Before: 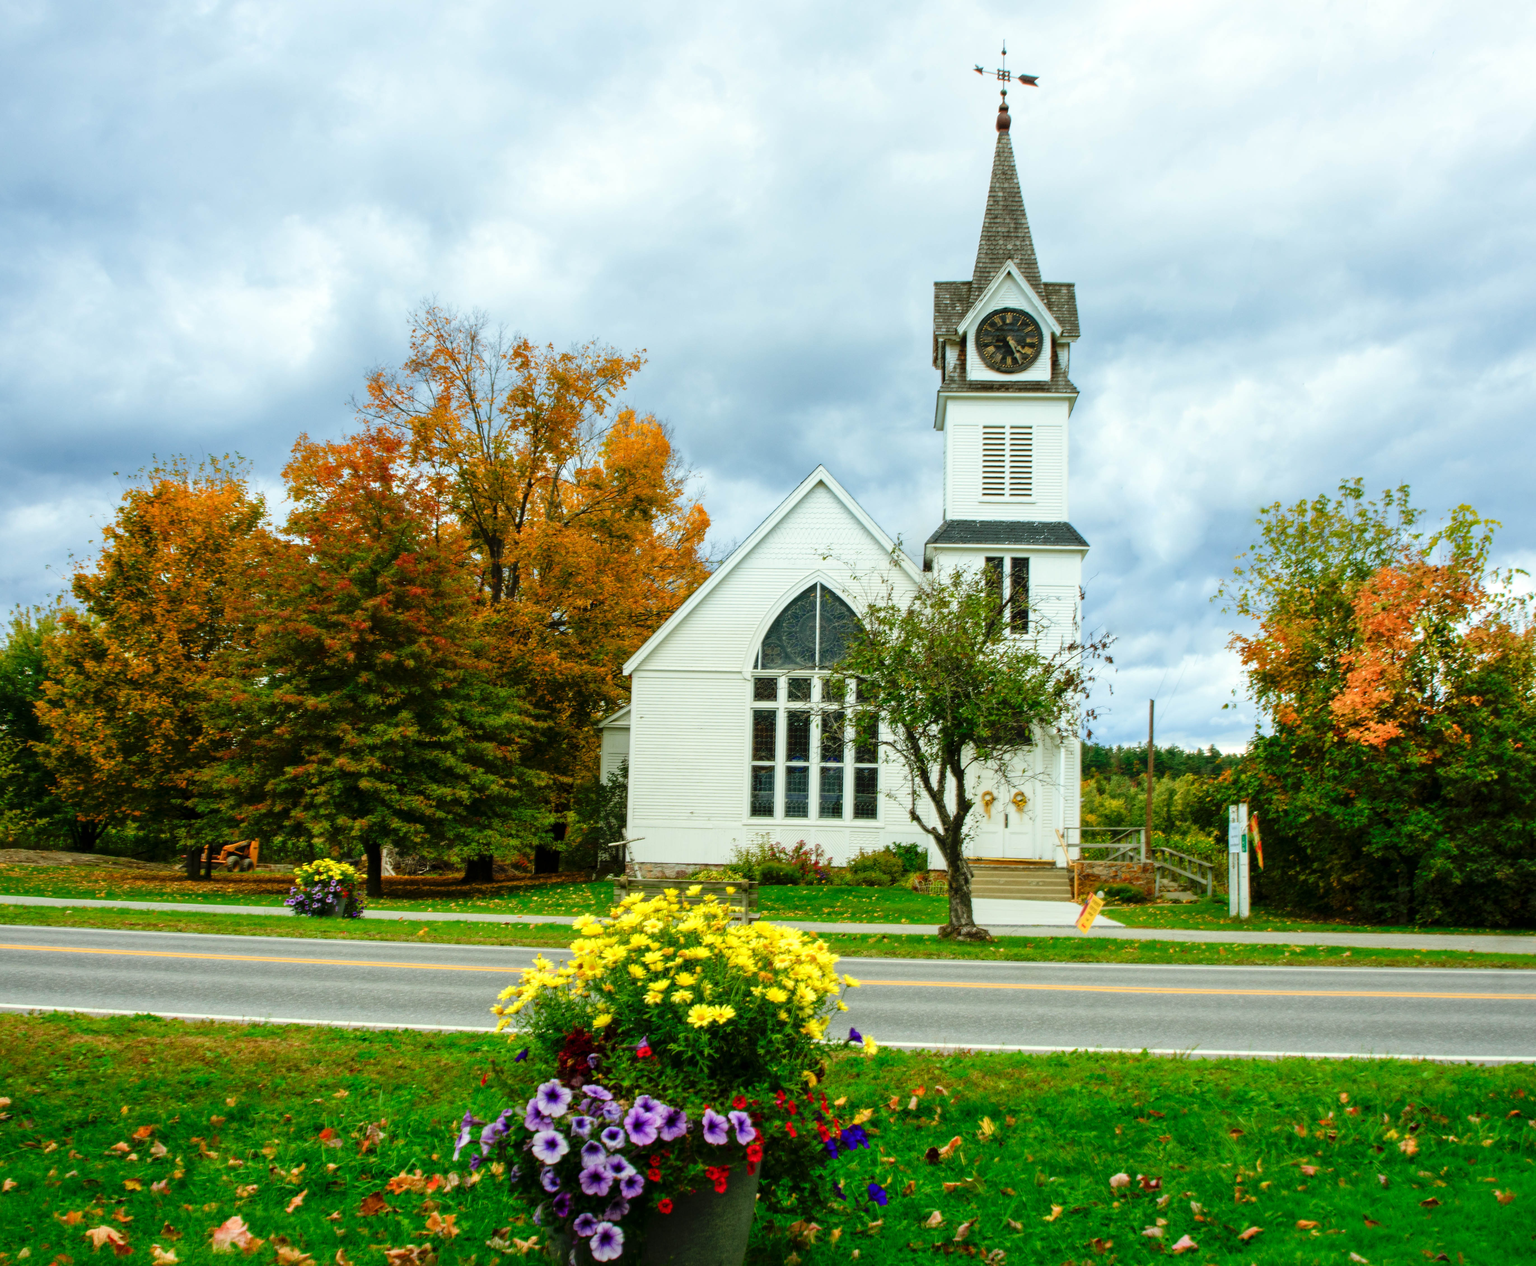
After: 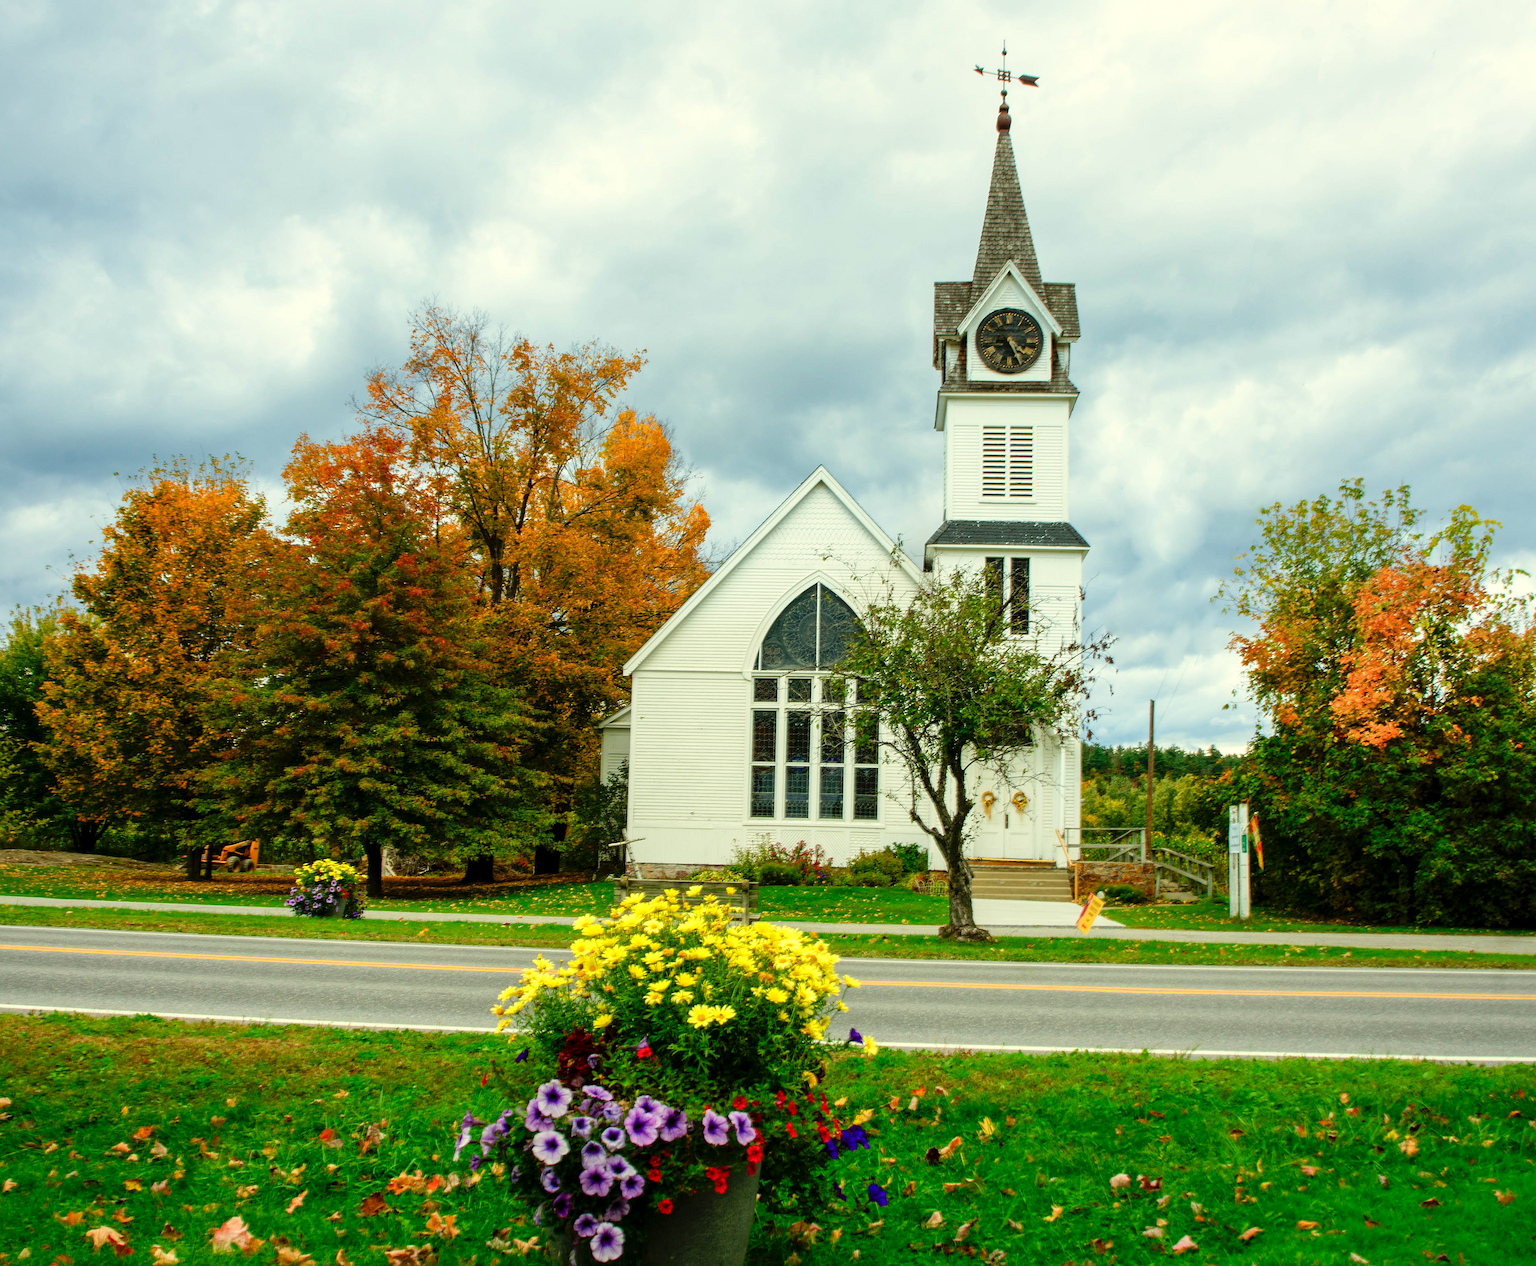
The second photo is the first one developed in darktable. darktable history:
exposure: black level correction 0.001, compensate highlight preservation false
sharpen: on, module defaults
white balance: red 1.029, blue 0.92
